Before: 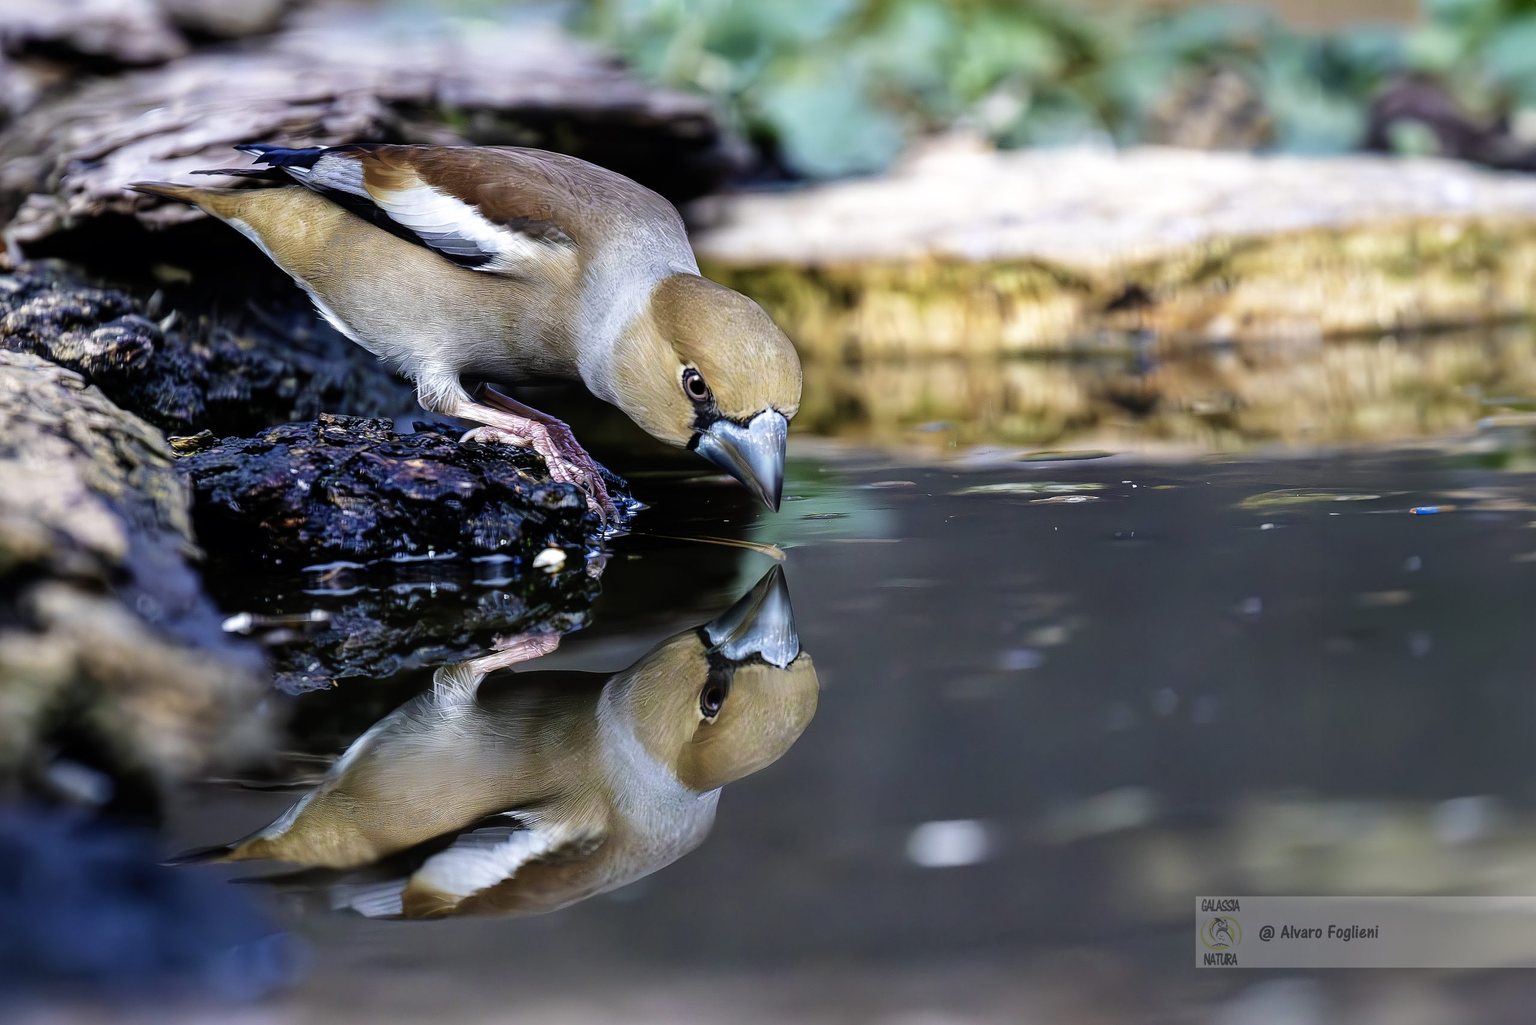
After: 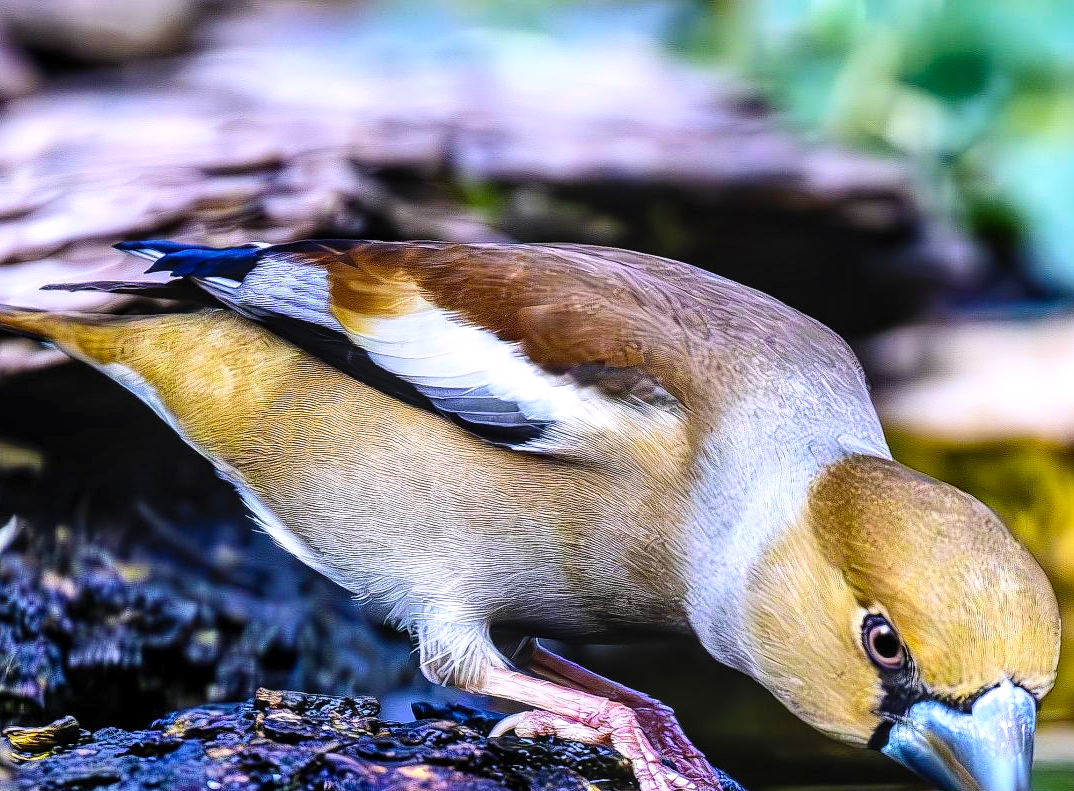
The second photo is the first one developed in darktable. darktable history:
local contrast: on, module defaults
white balance: red 1.009, blue 1.027
contrast brightness saturation: contrast 0.2, brightness 0.16, saturation 0.22
shadows and highlights: shadows 43.71, white point adjustment -1.46, soften with gaussian
levels: levels [0, 0.48, 0.961]
color balance rgb: linear chroma grading › global chroma 6.48%, perceptual saturation grading › global saturation 12.96%, global vibrance 6.02%
color balance: output saturation 120%
crop and rotate: left 10.817%, top 0.062%, right 47.194%, bottom 53.626%
